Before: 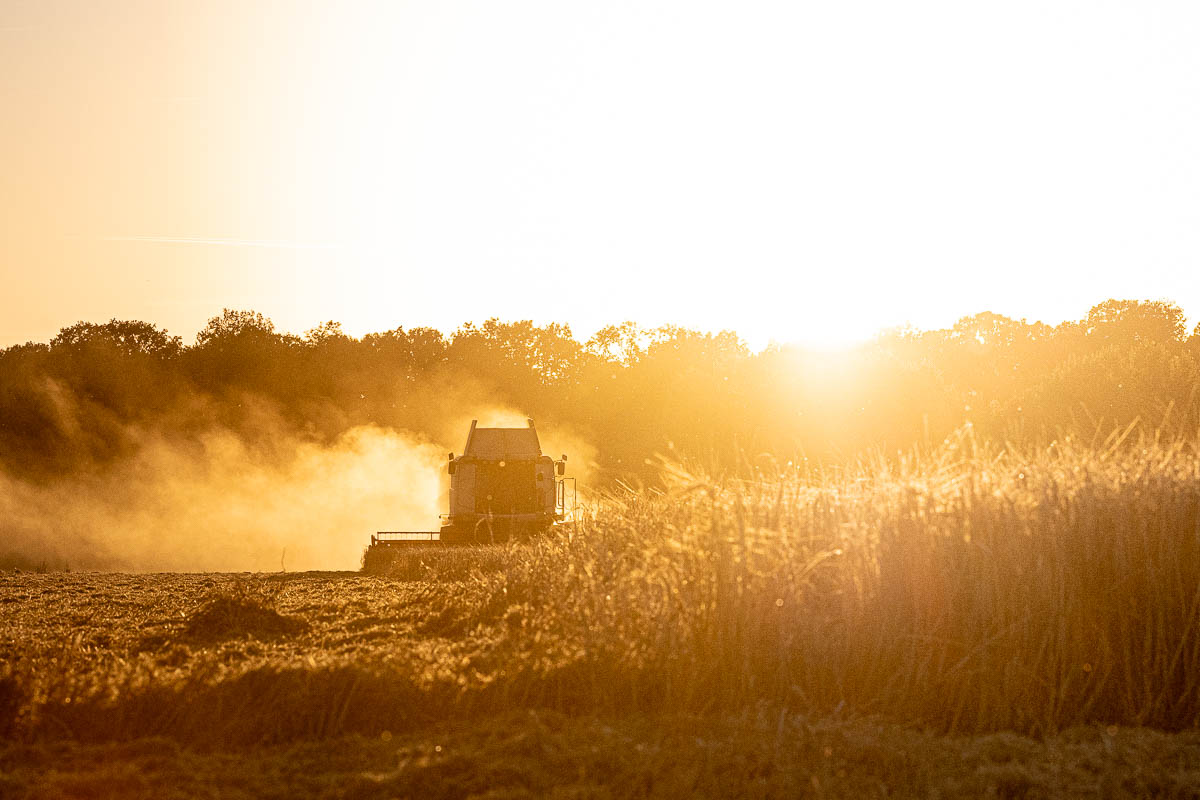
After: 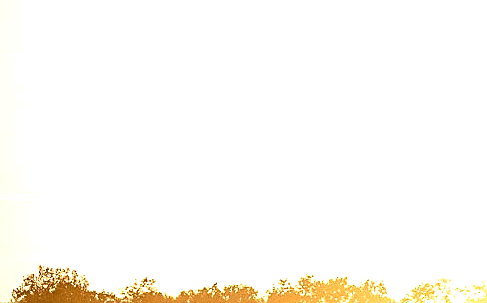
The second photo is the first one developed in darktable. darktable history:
contrast brightness saturation: saturation -0.04
sharpen: on, module defaults
tone equalizer: on, module defaults
exposure: exposure 0.6 EV, compensate highlight preservation false
crop: left 15.452%, top 5.459%, right 43.956%, bottom 56.62%
